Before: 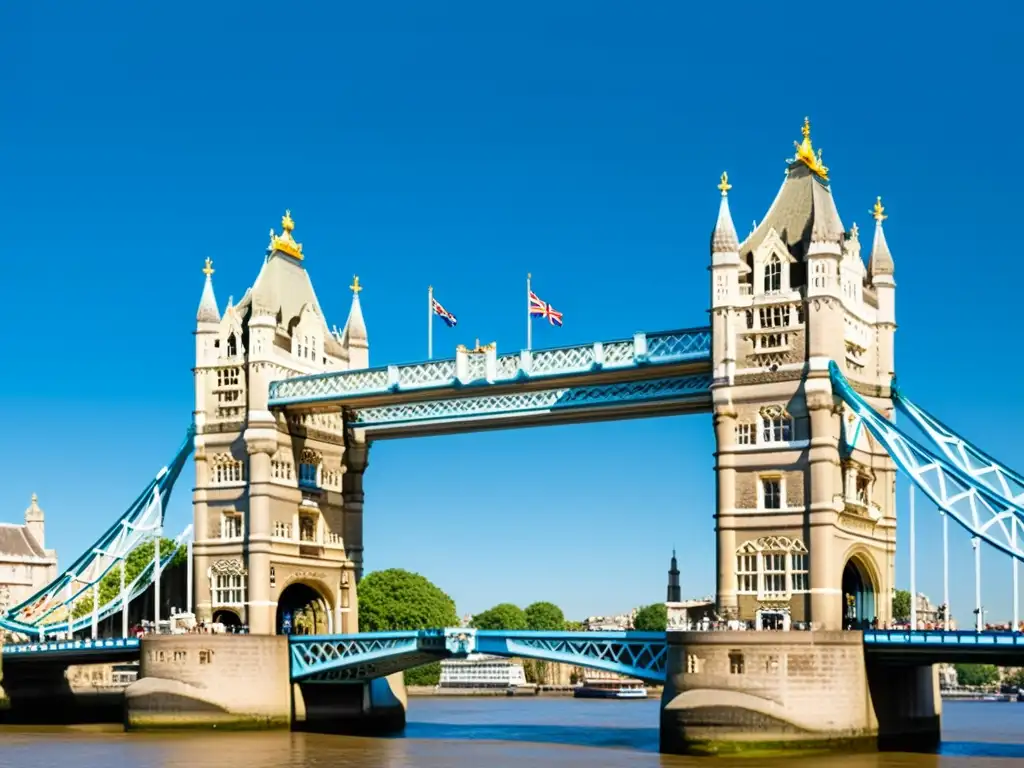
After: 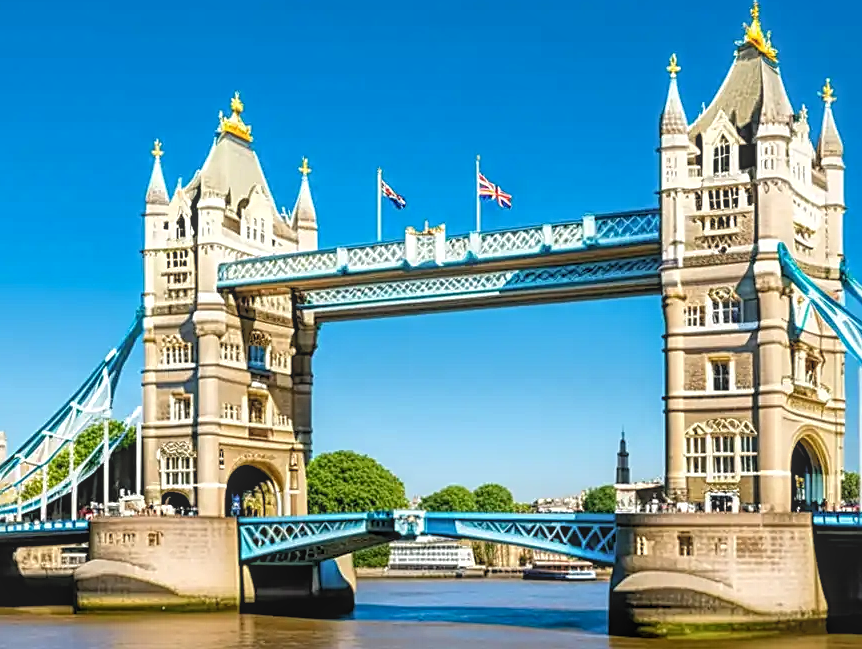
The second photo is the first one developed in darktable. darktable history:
crop and rotate: left 5.026%, top 15.476%, right 10.715%
levels: levels [0.018, 0.493, 1]
color balance rgb: perceptual saturation grading › global saturation 0.051%, global vibrance 11.155%
sharpen: on, module defaults
local contrast: highlights 75%, shadows 55%, detail 176%, midtone range 0.208
